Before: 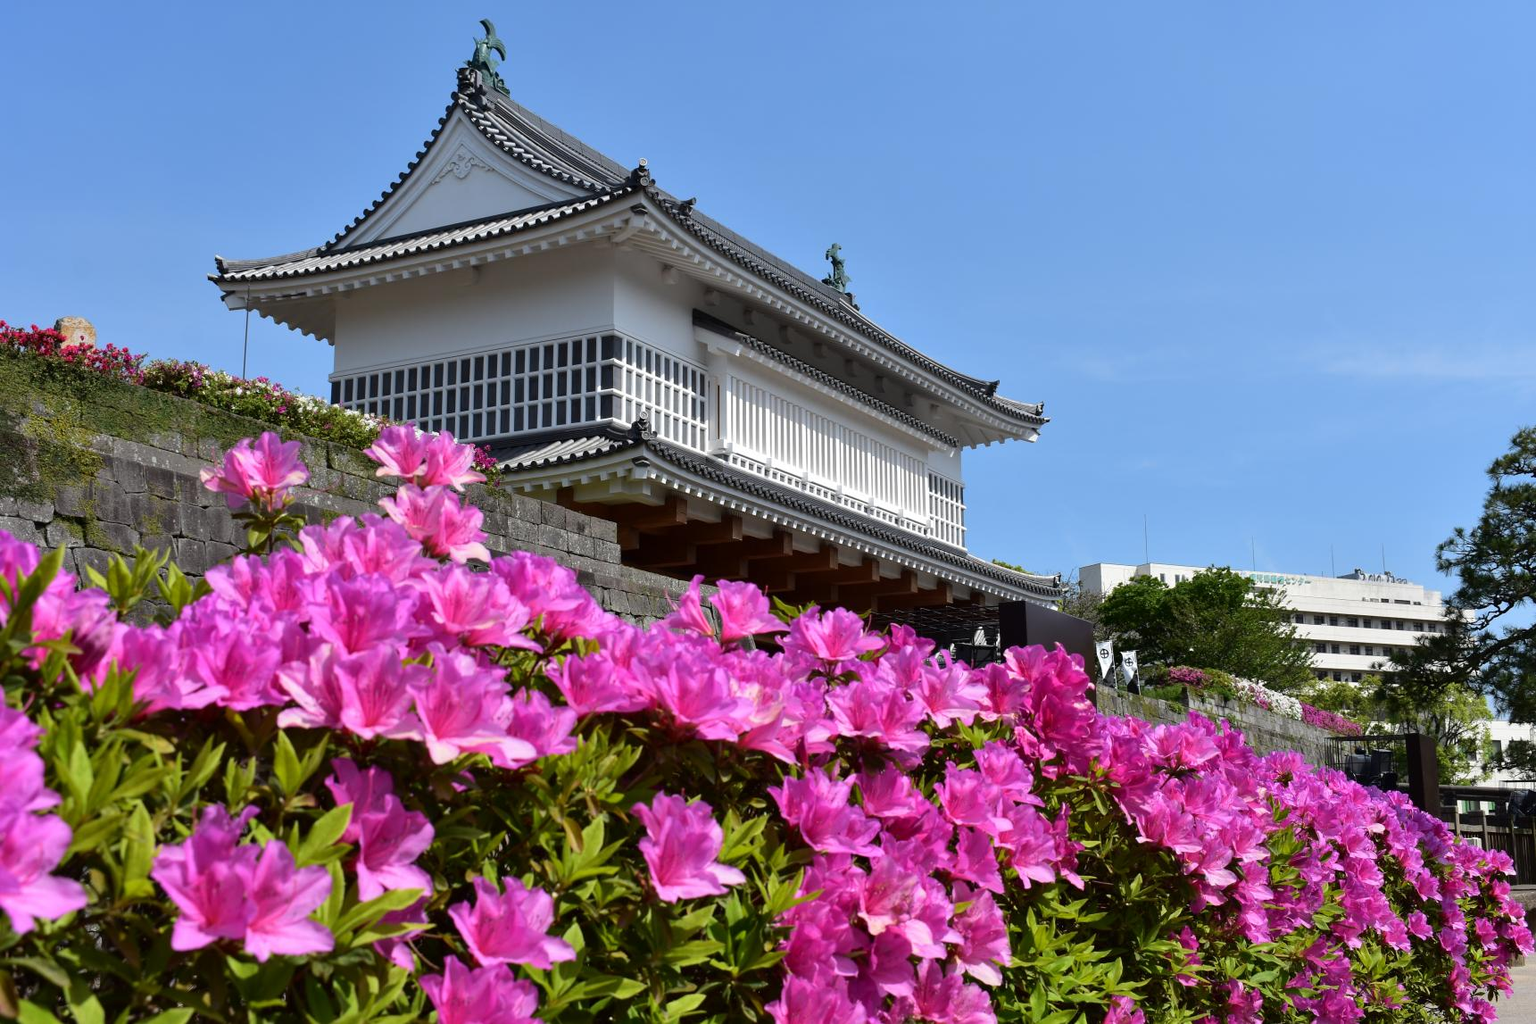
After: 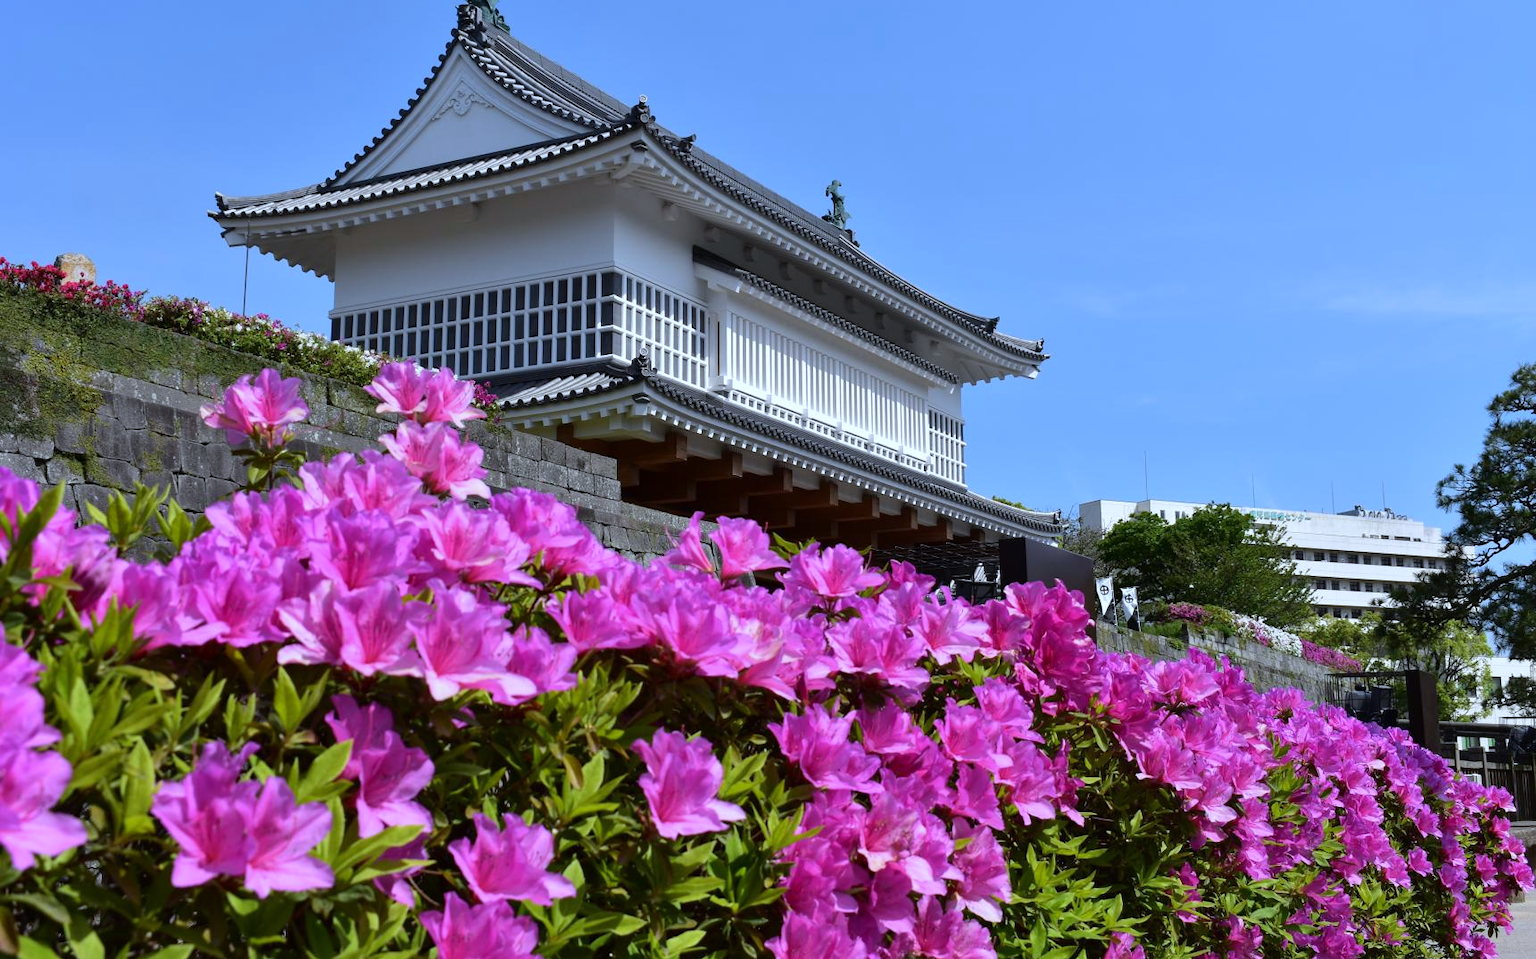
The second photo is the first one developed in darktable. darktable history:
white balance: red 0.931, blue 1.11
crop and rotate: top 6.25%
